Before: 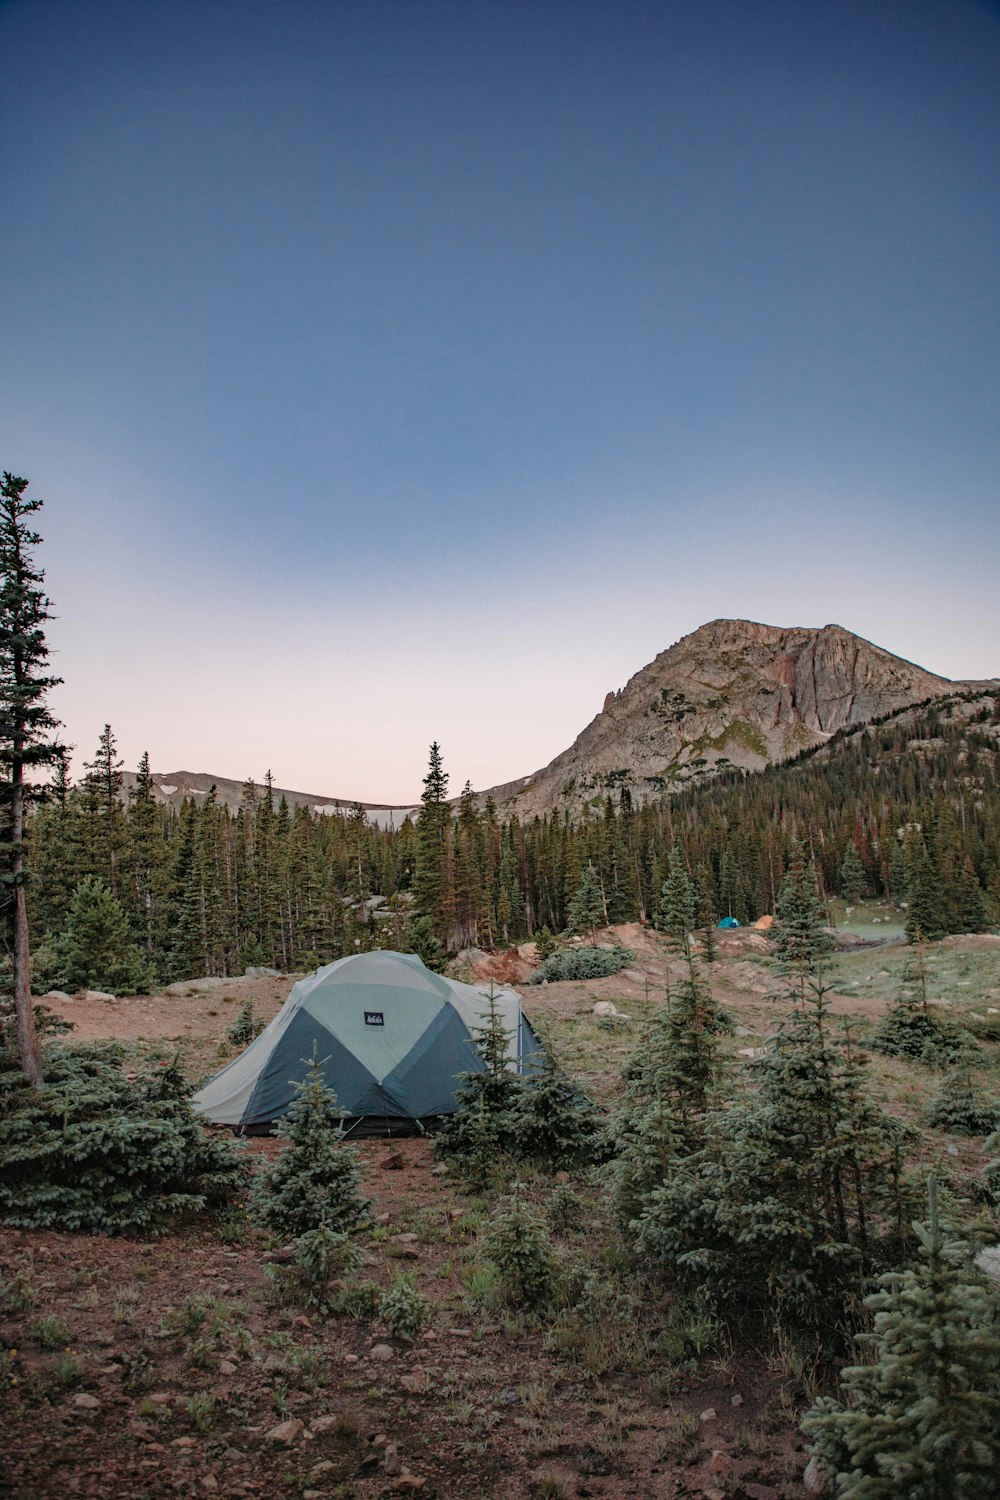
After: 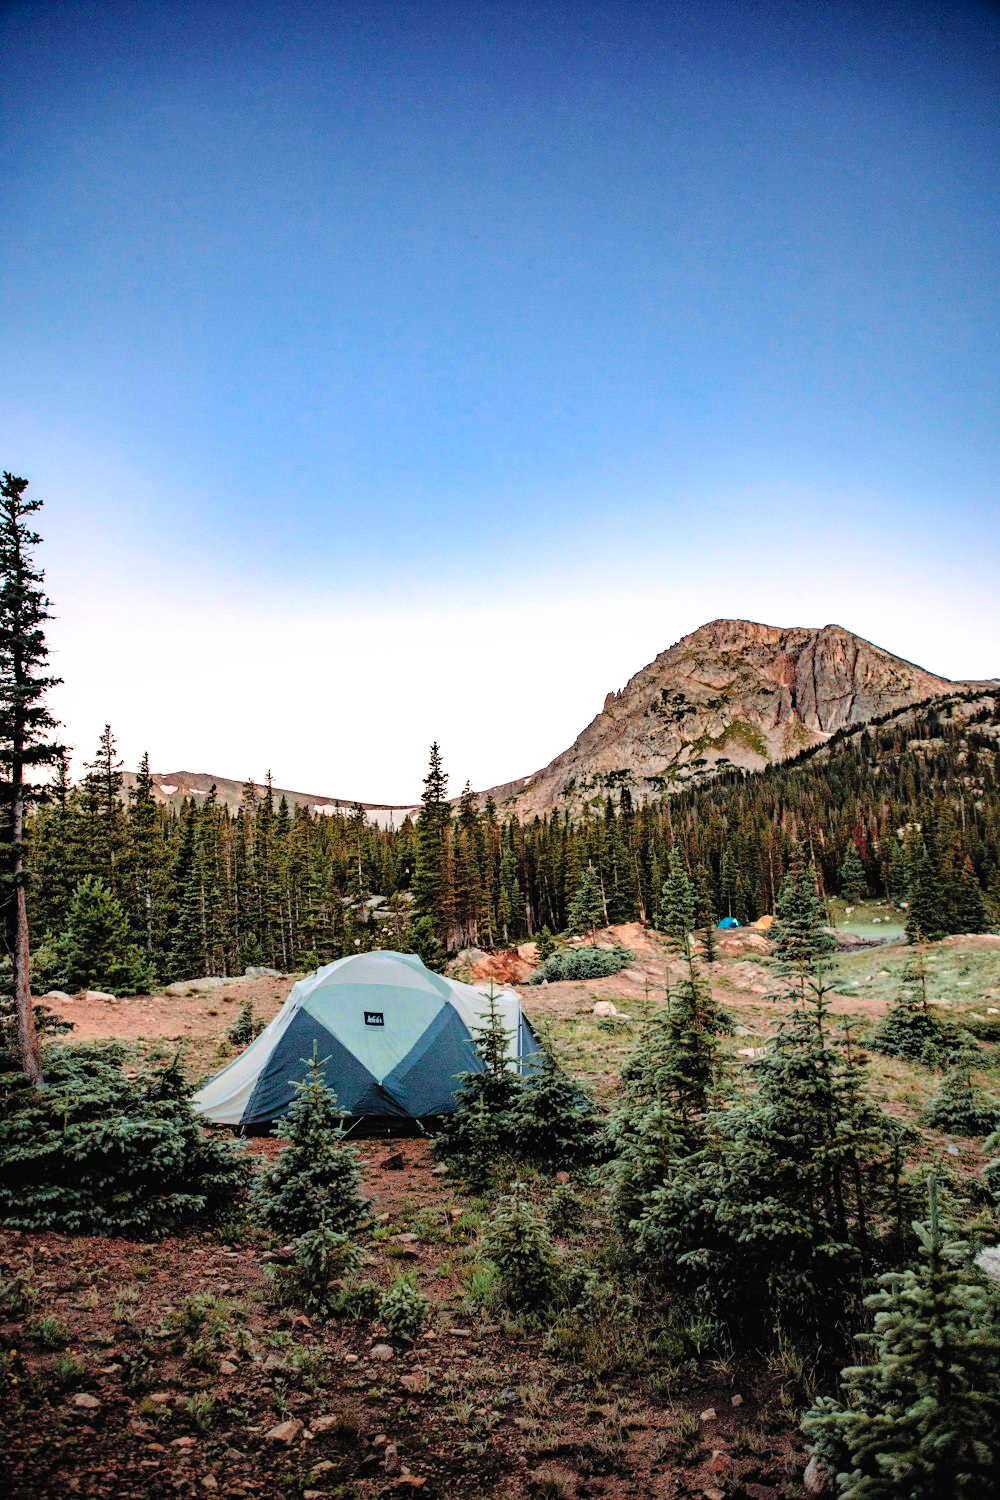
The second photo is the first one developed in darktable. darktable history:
contrast brightness saturation: contrast 0.1, brightness 0.3, saturation 0.14
filmic rgb: black relative exposure -8.2 EV, white relative exposure 2.2 EV, threshold 3 EV, hardness 7.11, latitude 85.74%, contrast 1.696, highlights saturation mix -4%, shadows ↔ highlights balance -2.69%, preserve chrominance no, color science v5 (2021), contrast in shadows safe, contrast in highlights safe, enable highlight reconstruction true
